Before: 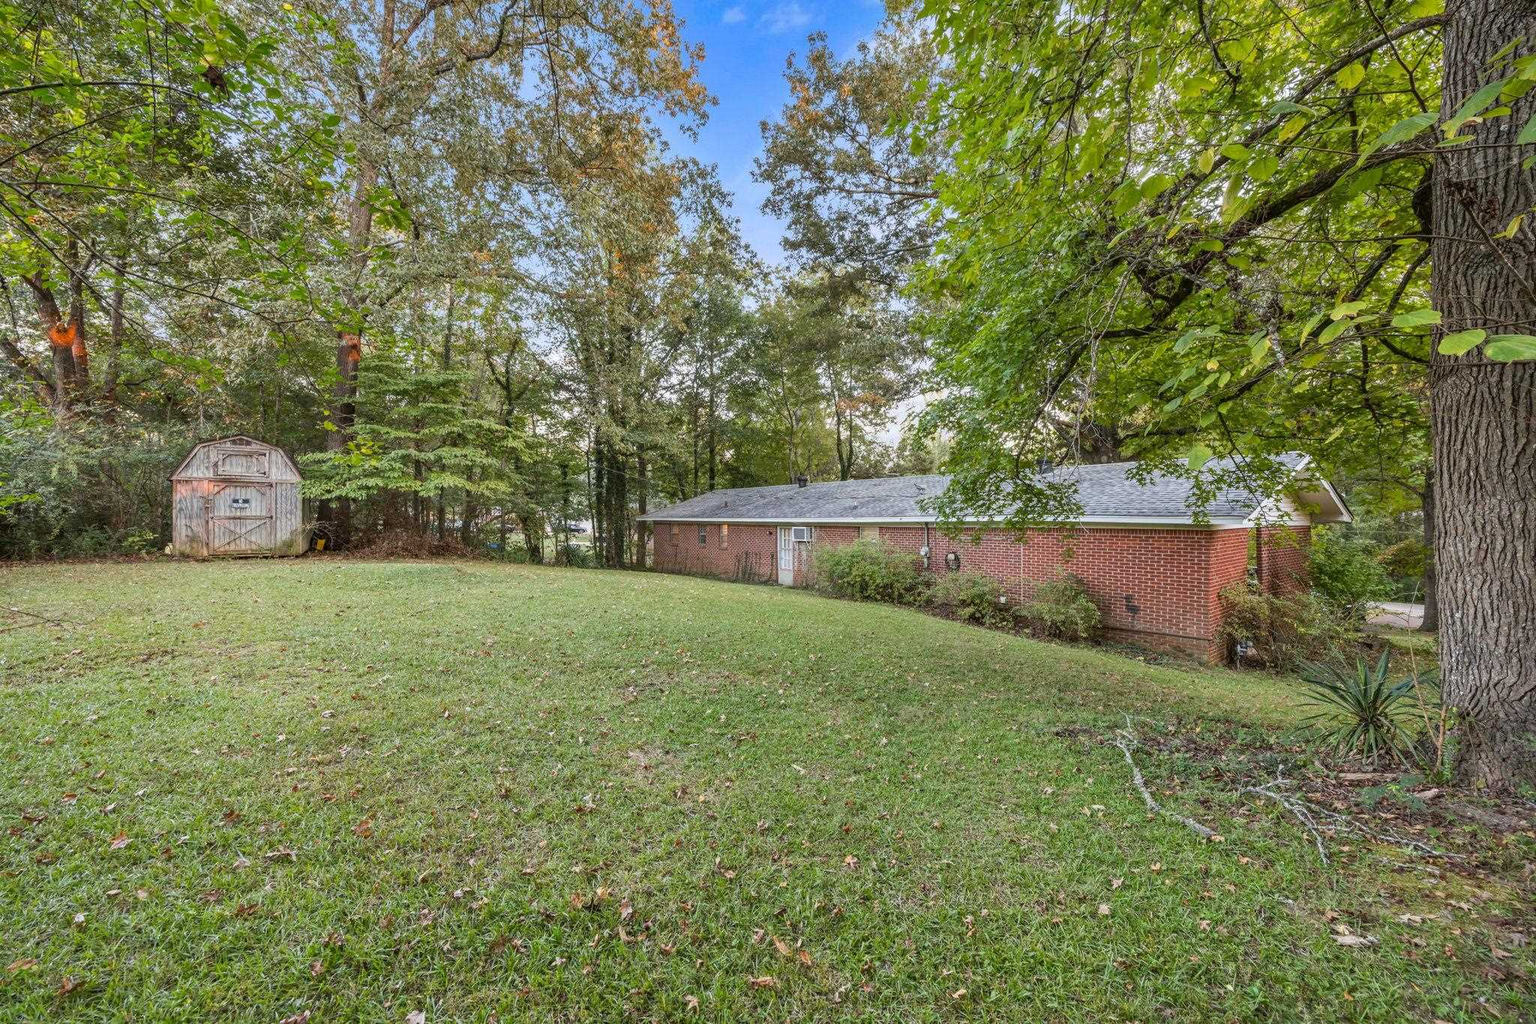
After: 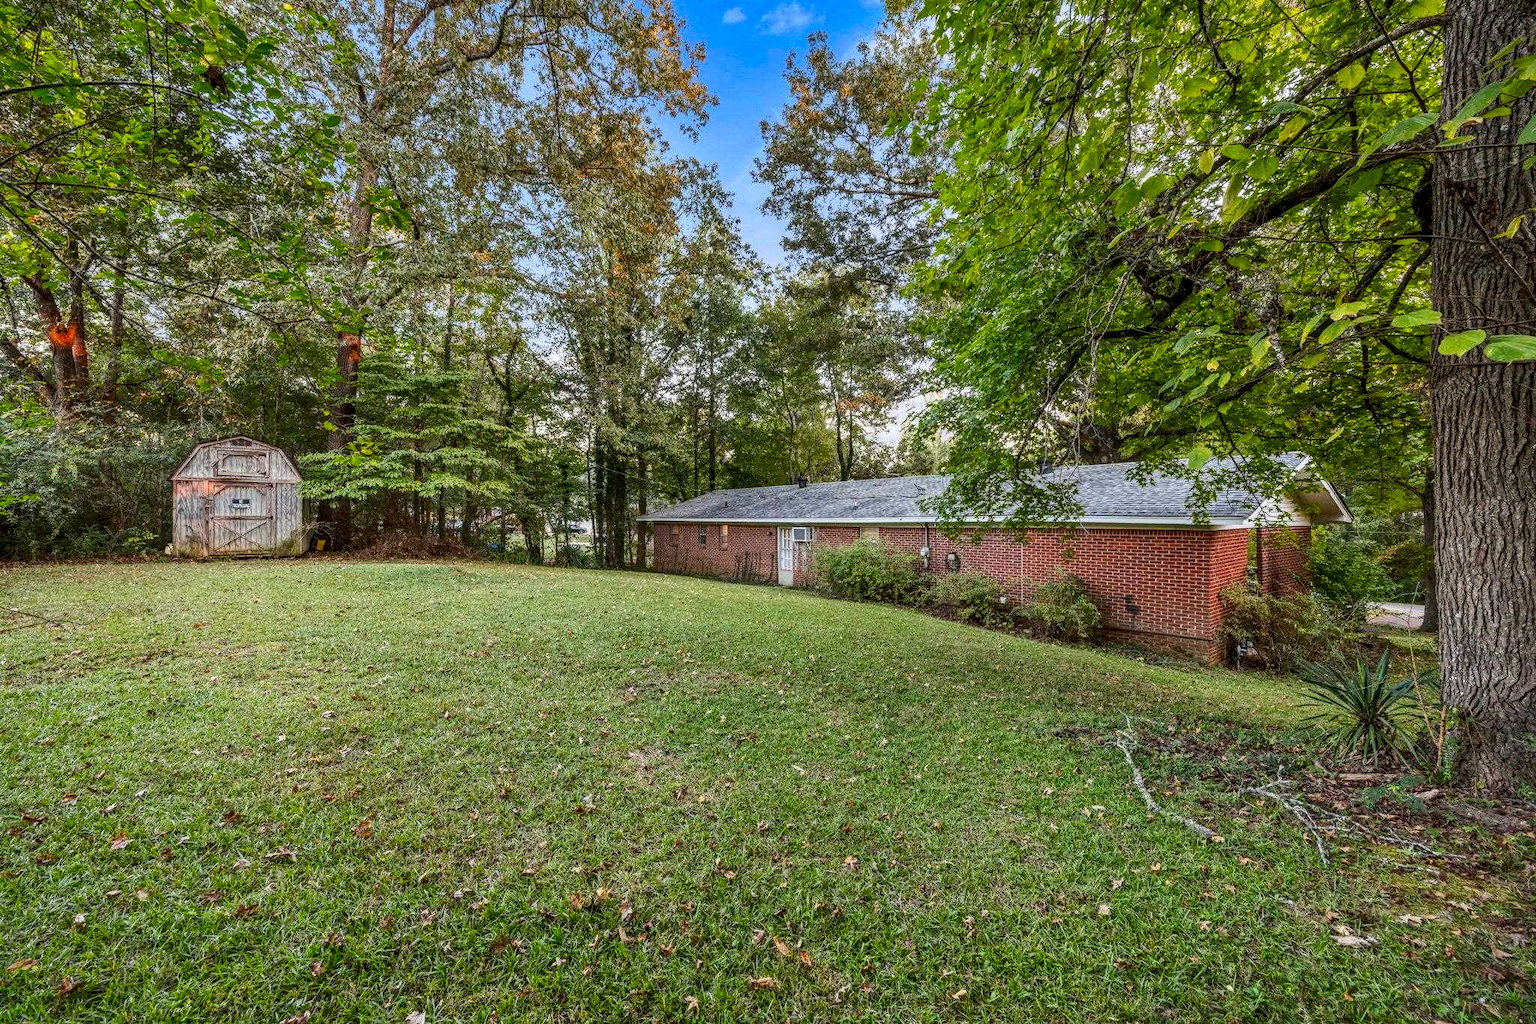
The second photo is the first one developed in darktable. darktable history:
local contrast: on, module defaults
contrast brightness saturation: contrast 0.116, brightness -0.118, saturation 0.199
tone curve: curves: ch0 [(0, 0) (0.003, 0.003) (0.011, 0.011) (0.025, 0.025) (0.044, 0.044) (0.069, 0.069) (0.1, 0.099) (0.136, 0.135) (0.177, 0.177) (0.224, 0.224) (0.277, 0.276) (0.335, 0.334) (0.399, 0.398) (0.468, 0.467) (0.543, 0.547) (0.623, 0.626) (0.709, 0.712) (0.801, 0.802) (0.898, 0.898) (1, 1)], color space Lab, independent channels, preserve colors none
